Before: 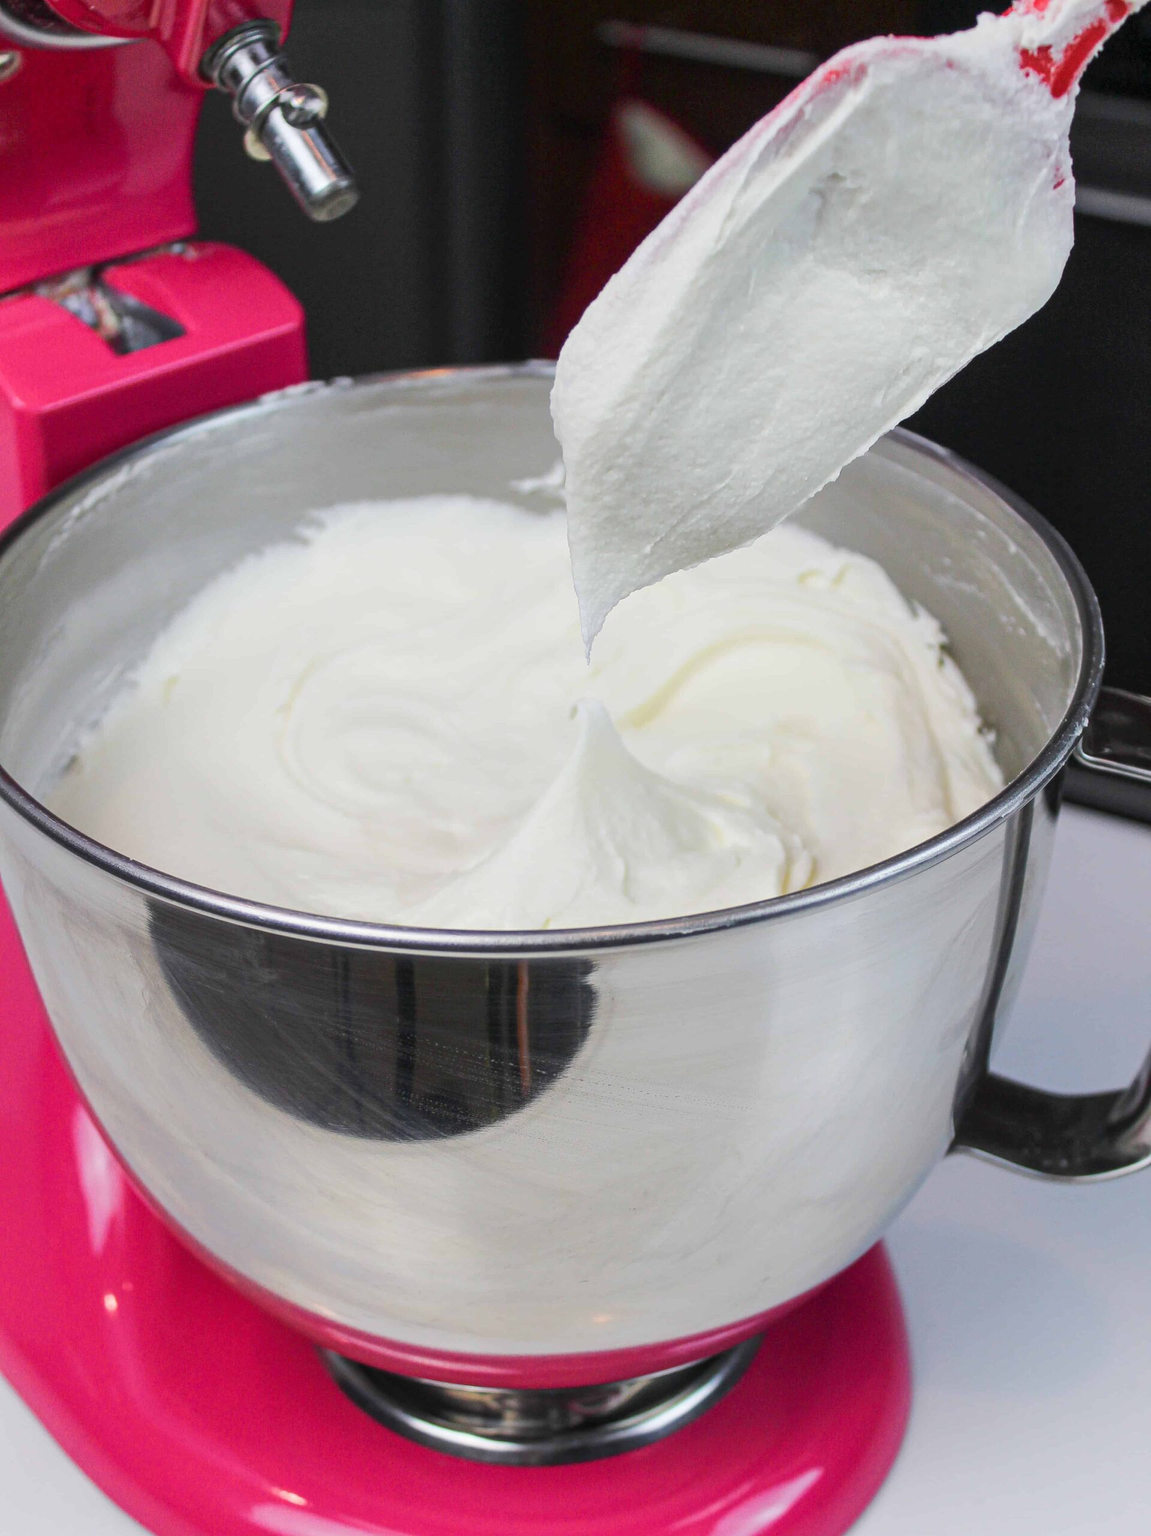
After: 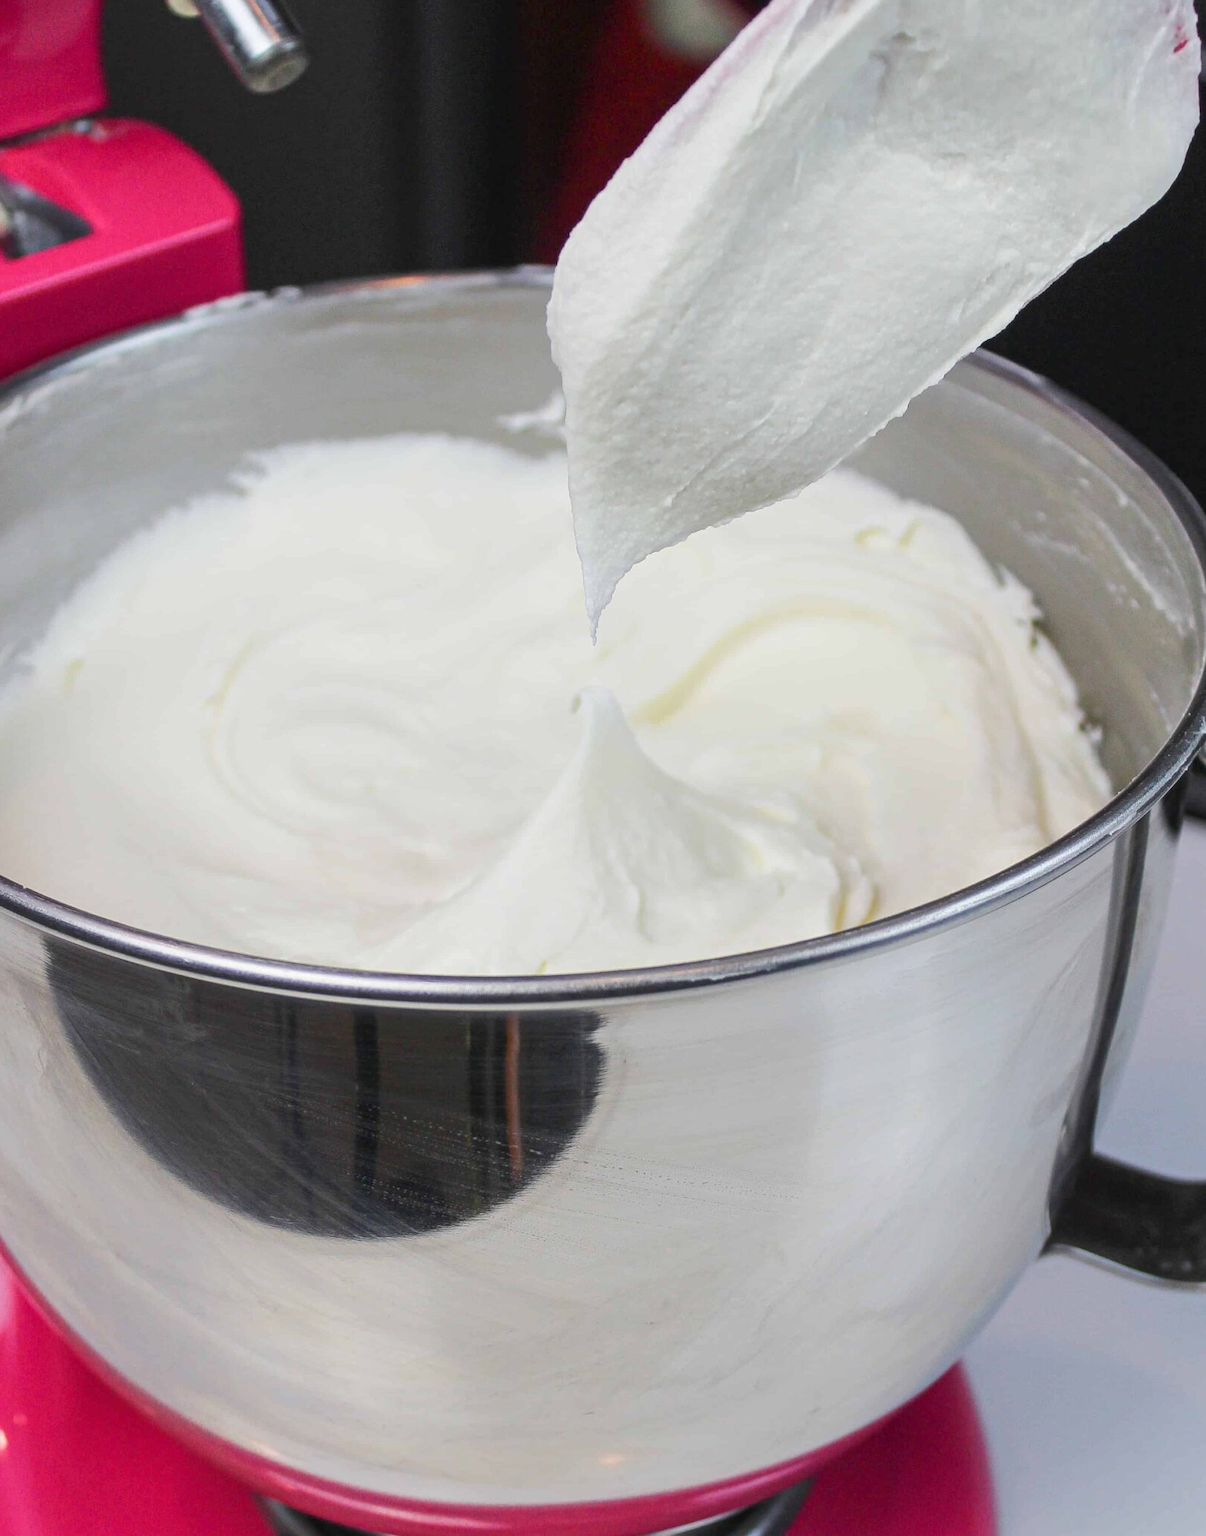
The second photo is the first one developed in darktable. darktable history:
crop and rotate: left 9.7%, top 9.6%, right 6.146%, bottom 10.113%
